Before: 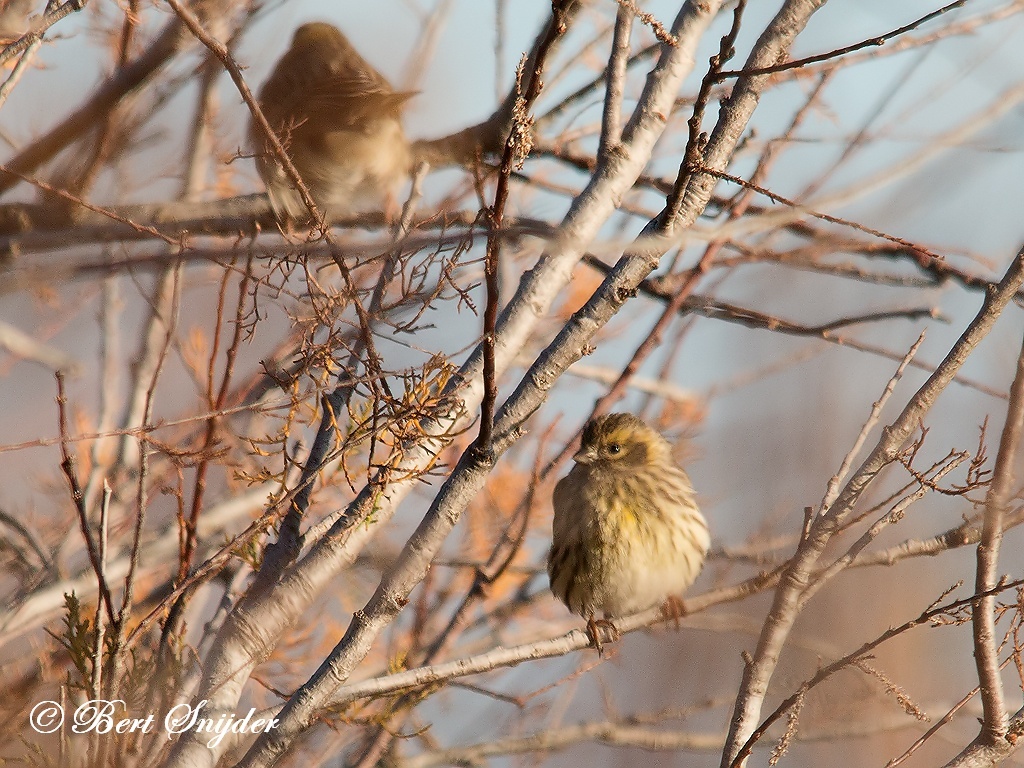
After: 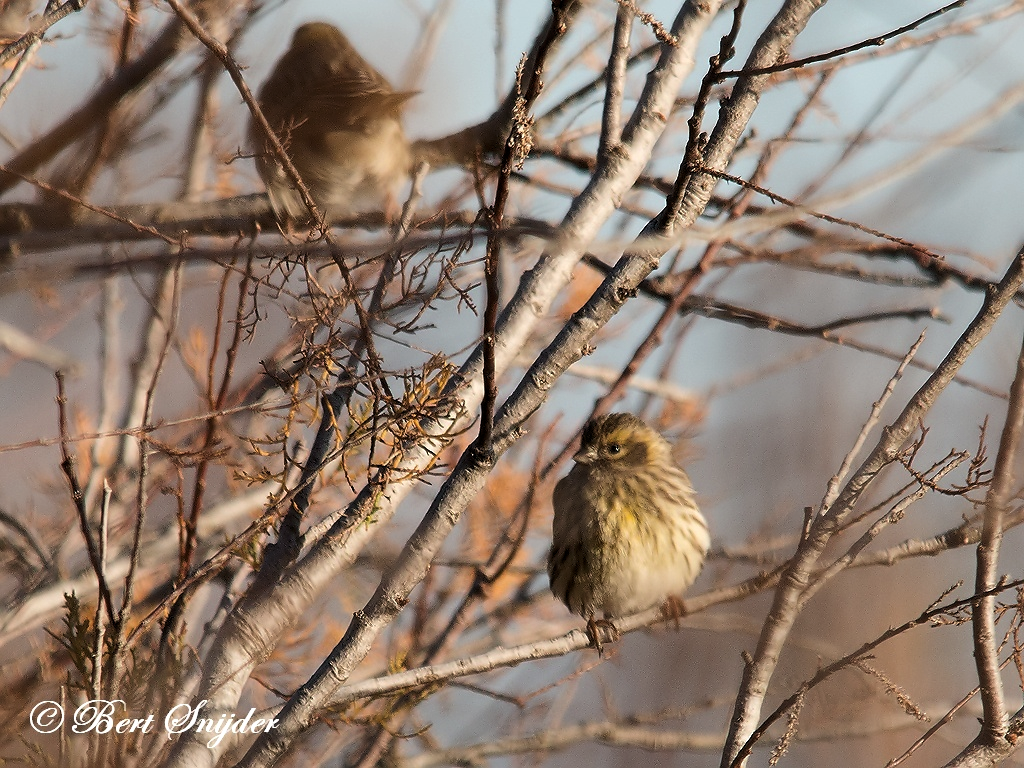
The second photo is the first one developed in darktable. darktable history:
levels: white 99.92%, levels [0.029, 0.545, 0.971]
